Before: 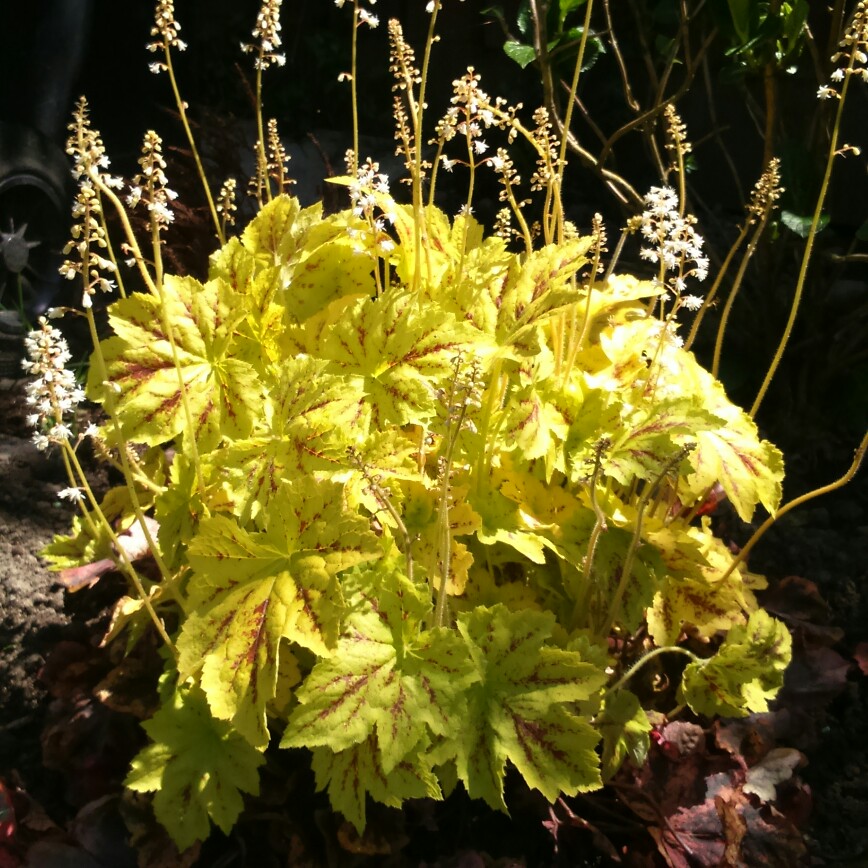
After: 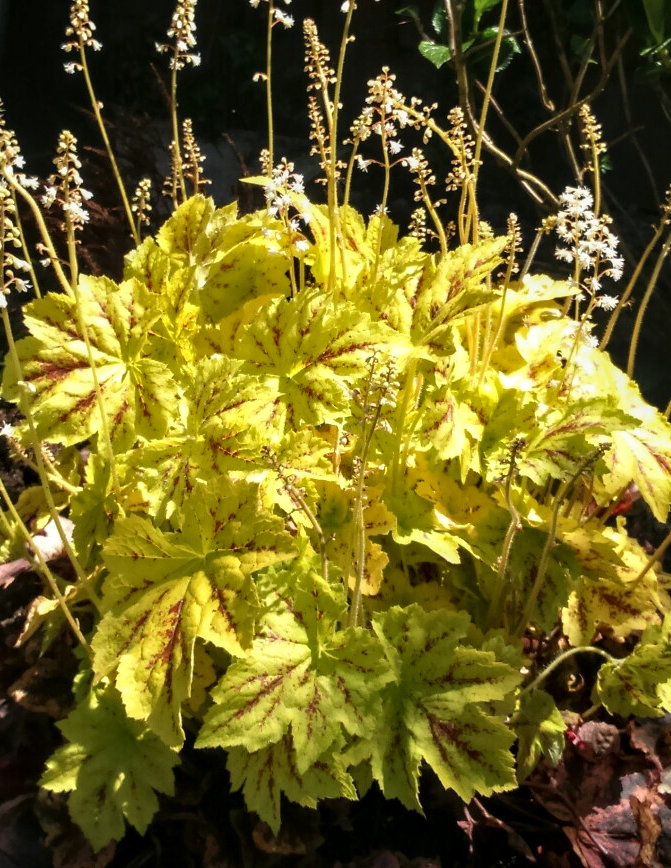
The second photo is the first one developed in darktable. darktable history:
local contrast: detail 130%
crop: left 9.883%, right 12.802%
